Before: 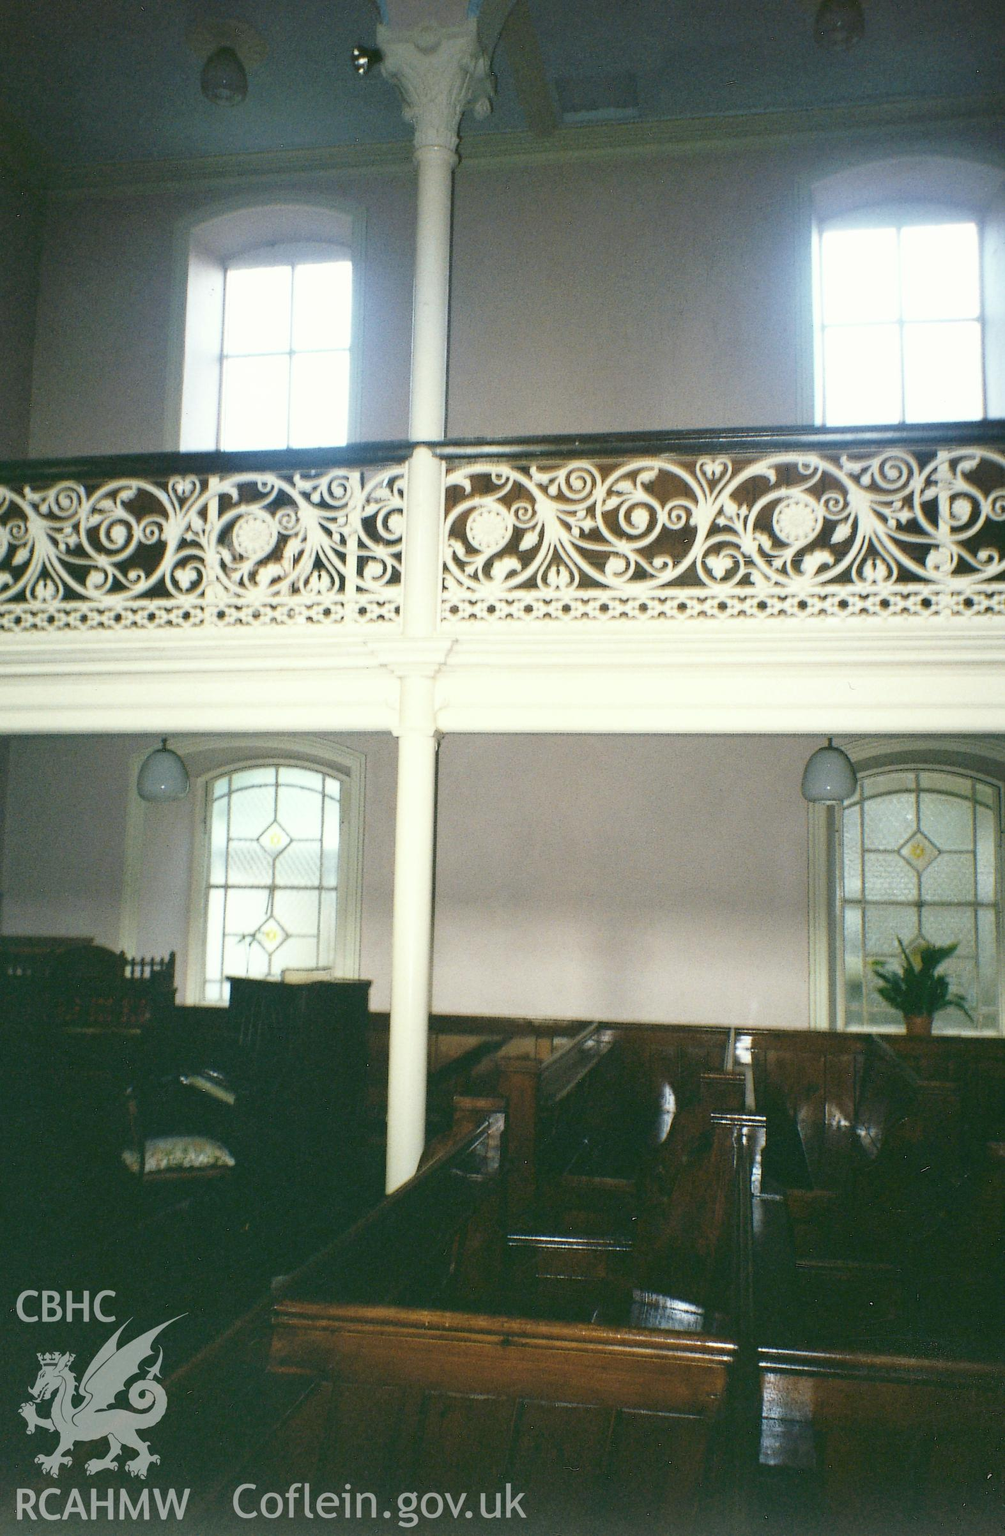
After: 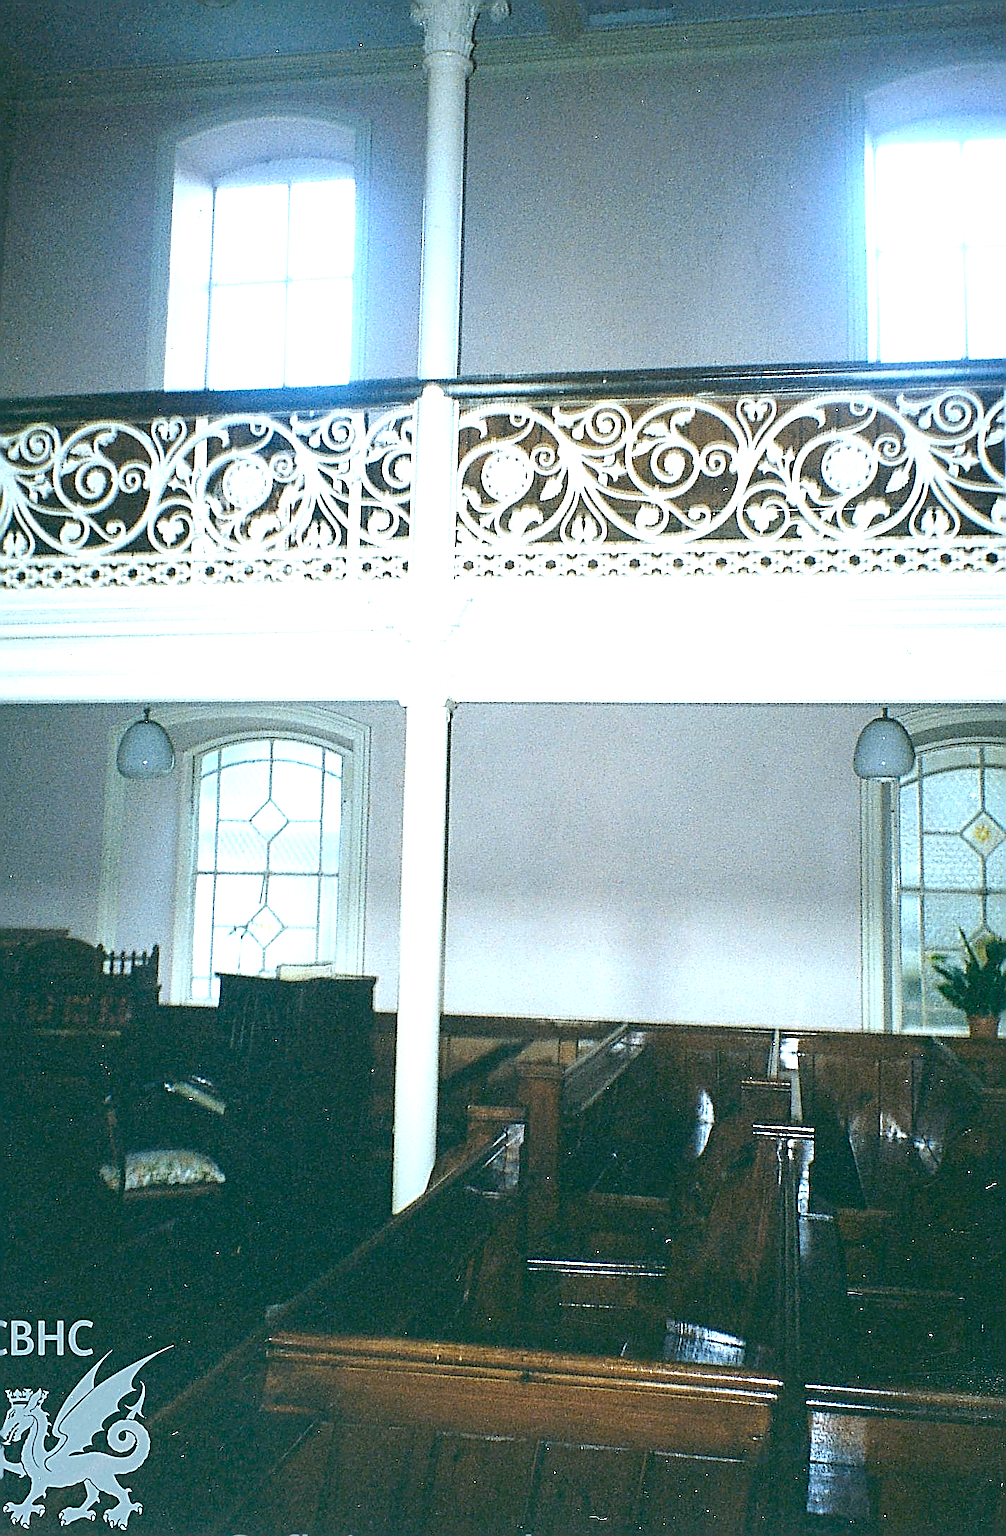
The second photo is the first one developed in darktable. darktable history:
sharpen: amount 1.999
exposure: black level correction 0, exposure 0.697 EV, compensate highlight preservation false
color calibration: illuminant as shot in camera, x 0.385, y 0.38, temperature 3974.17 K
crop: left 3.211%, top 6.505%, right 6.447%, bottom 3.284%
